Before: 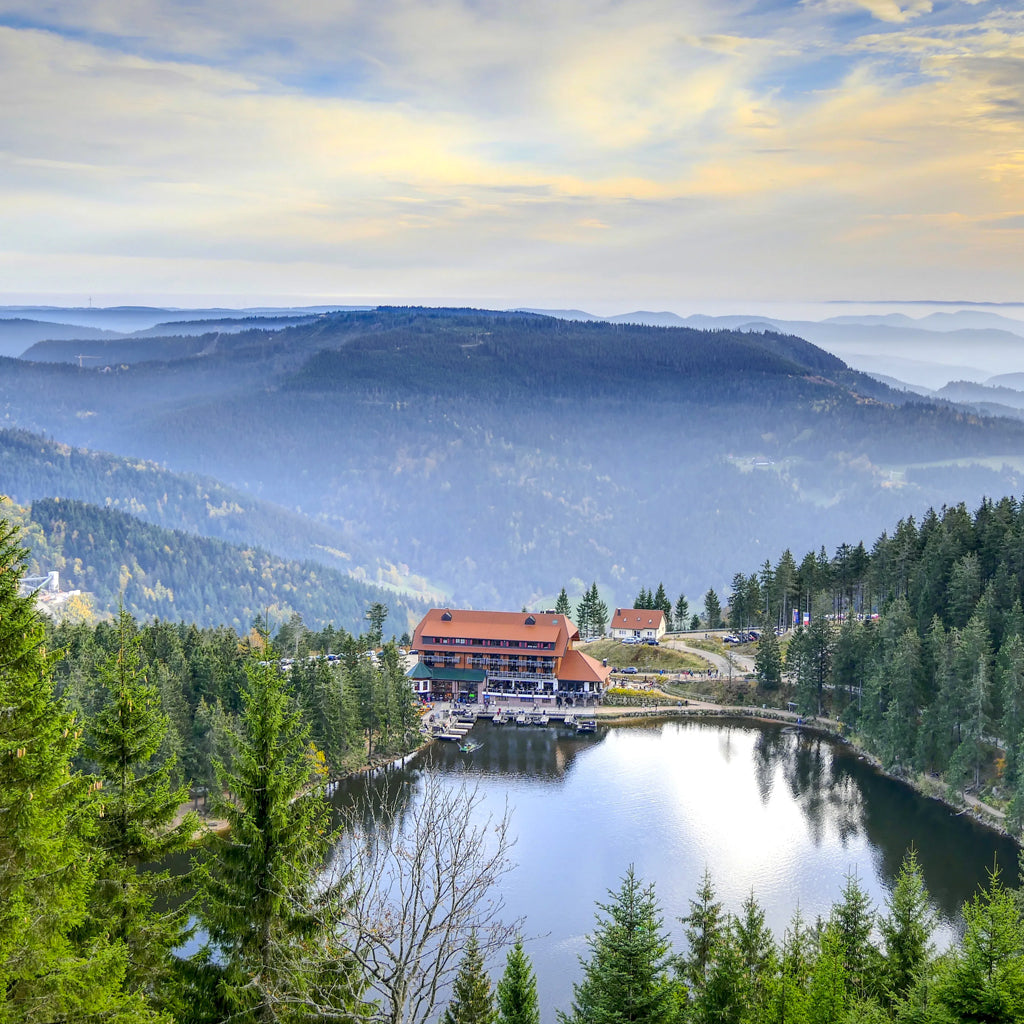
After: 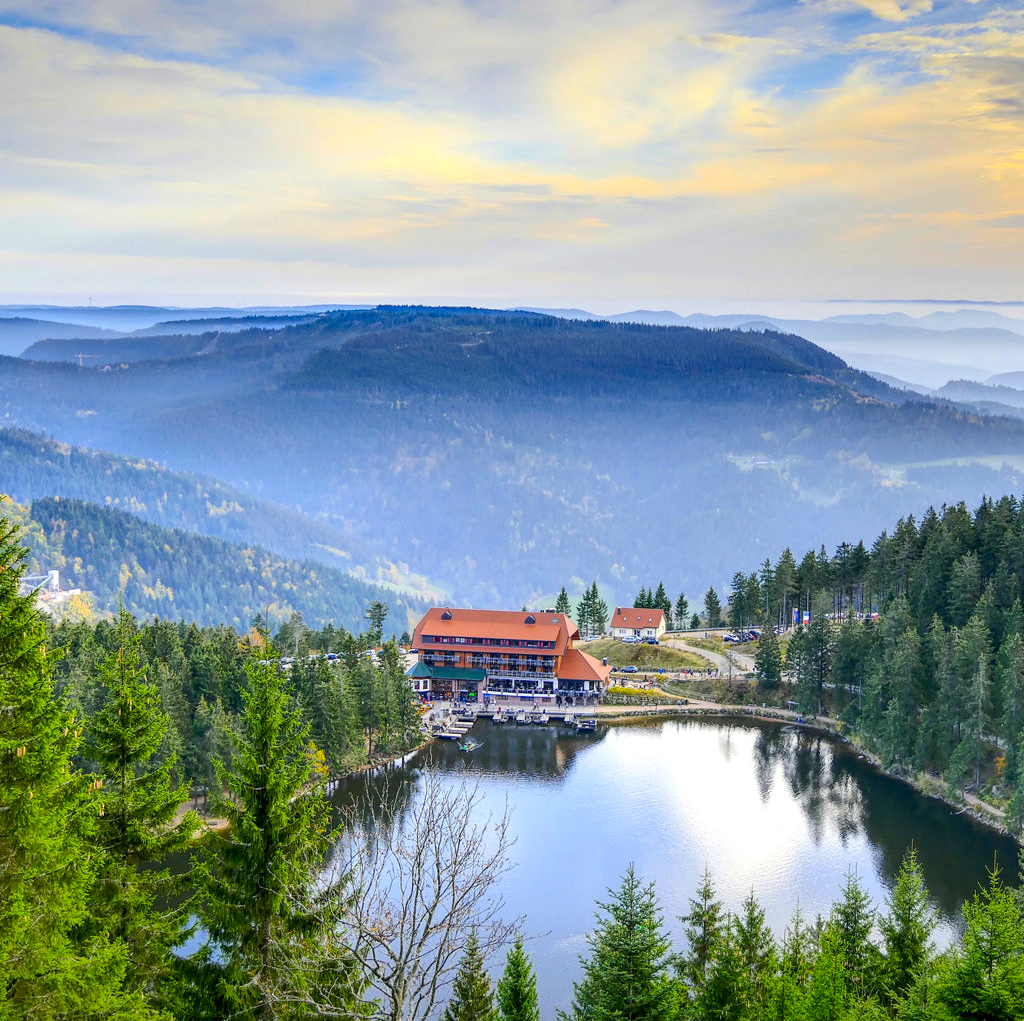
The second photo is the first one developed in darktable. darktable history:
crop: top 0.154%, bottom 0.12%
contrast brightness saturation: contrast 0.091, saturation 0.28
